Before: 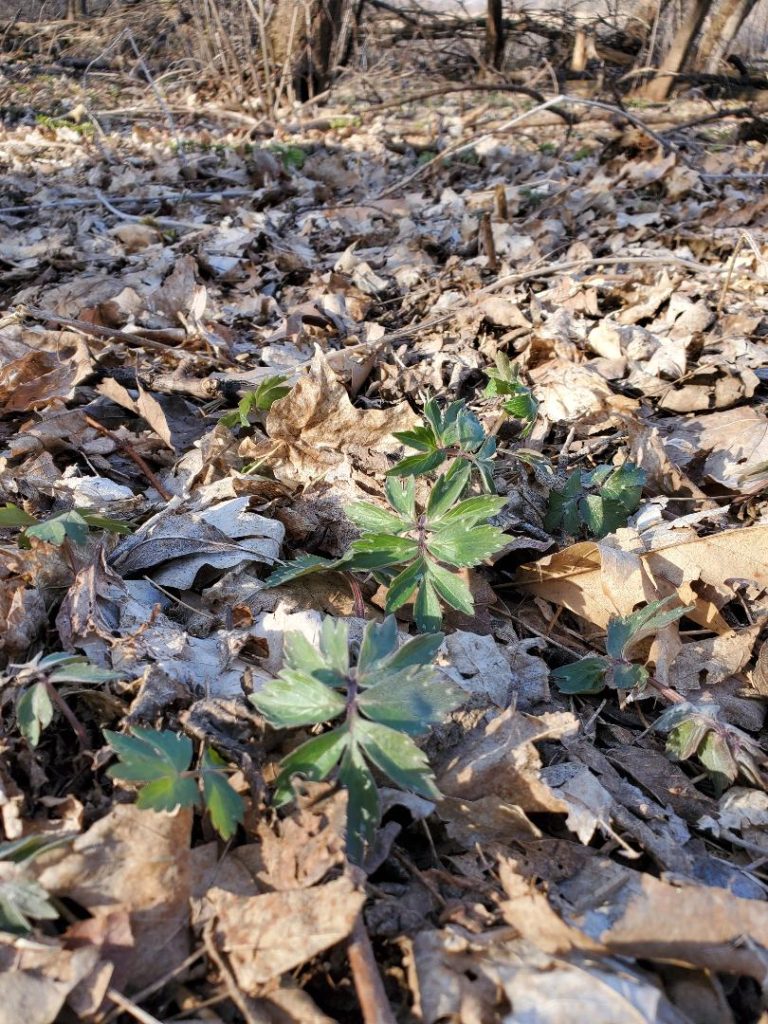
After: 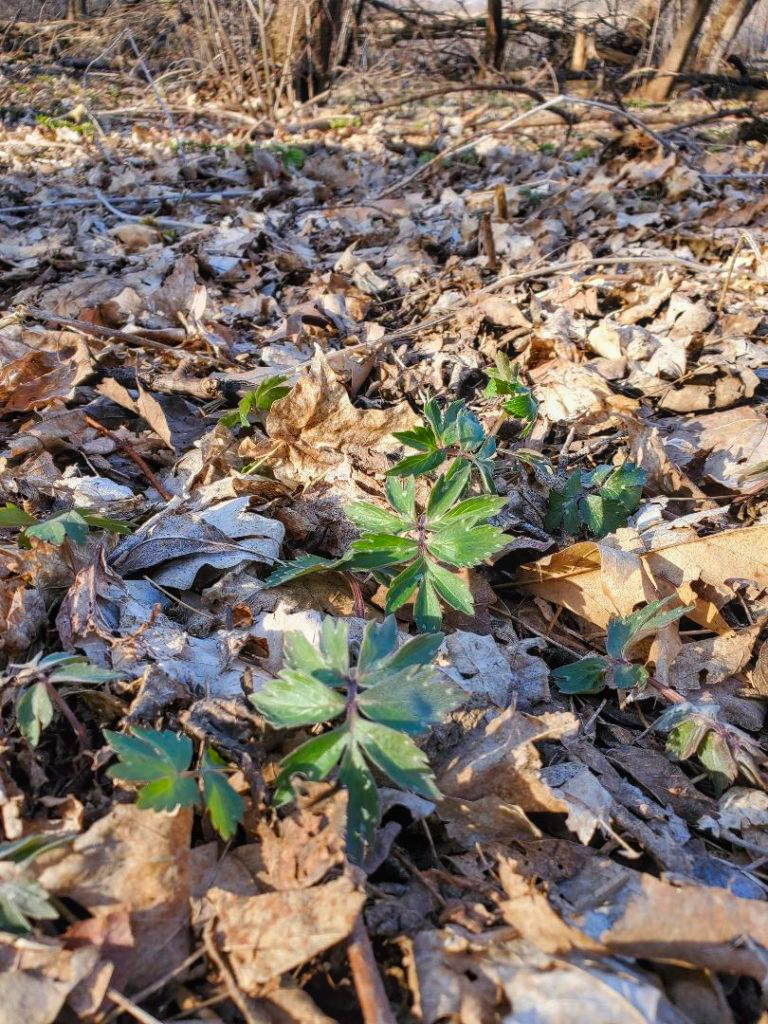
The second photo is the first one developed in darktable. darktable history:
local contrast: detail 110%
color correction: saturation 1.34
